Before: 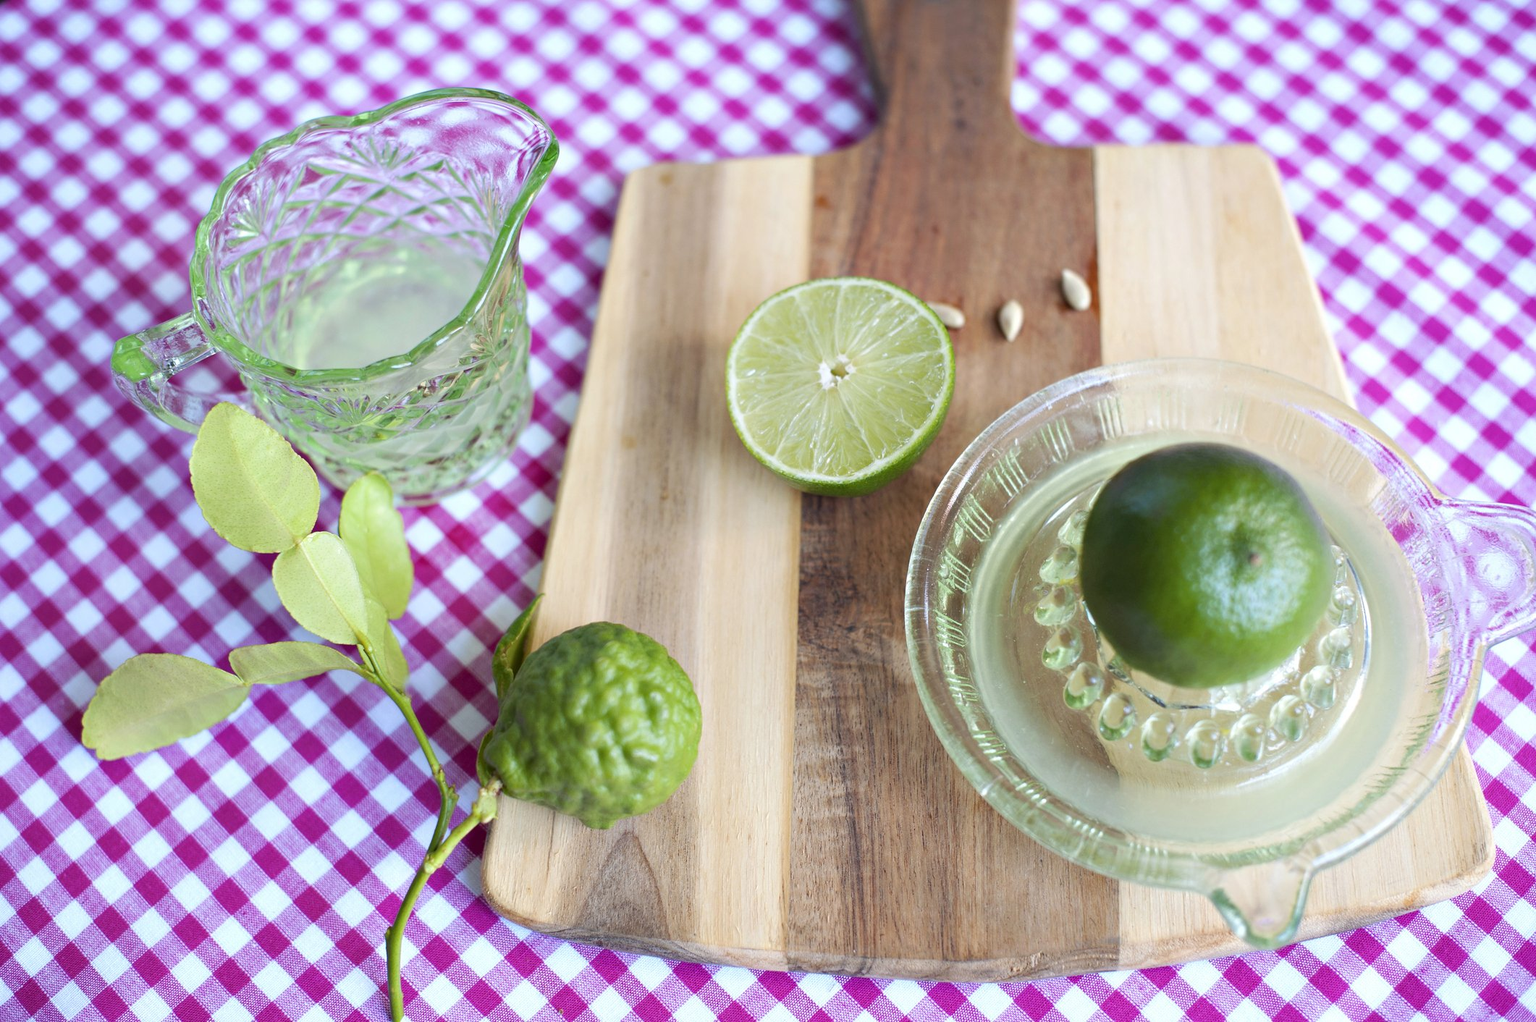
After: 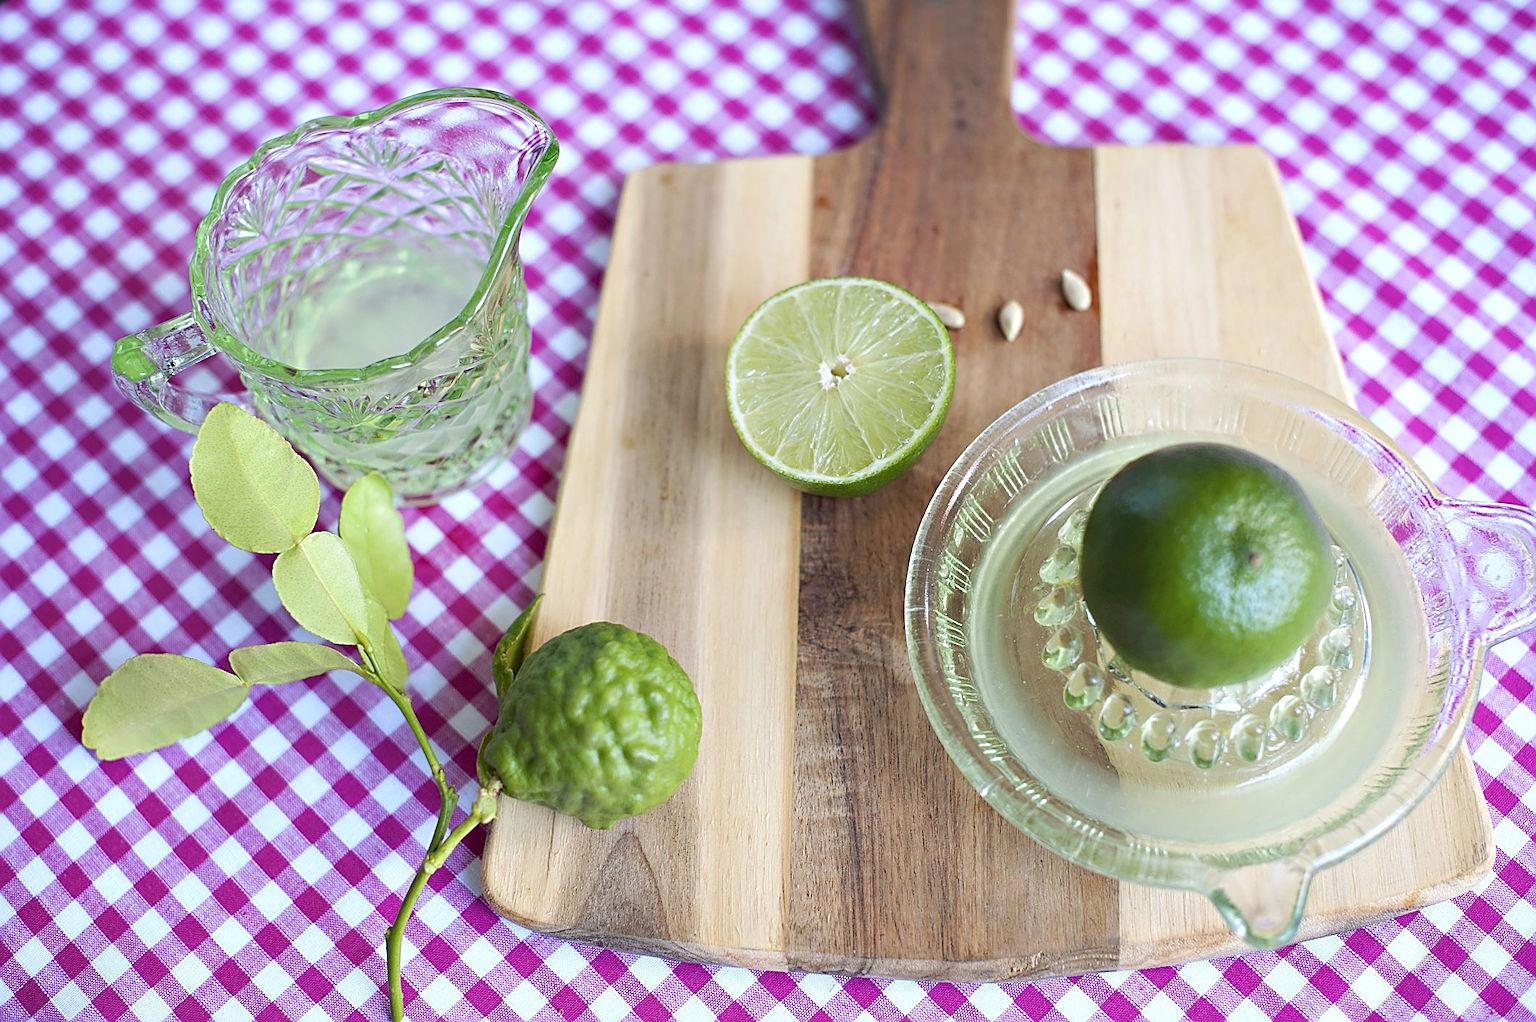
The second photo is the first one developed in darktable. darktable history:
sharpen: amount 0.887
